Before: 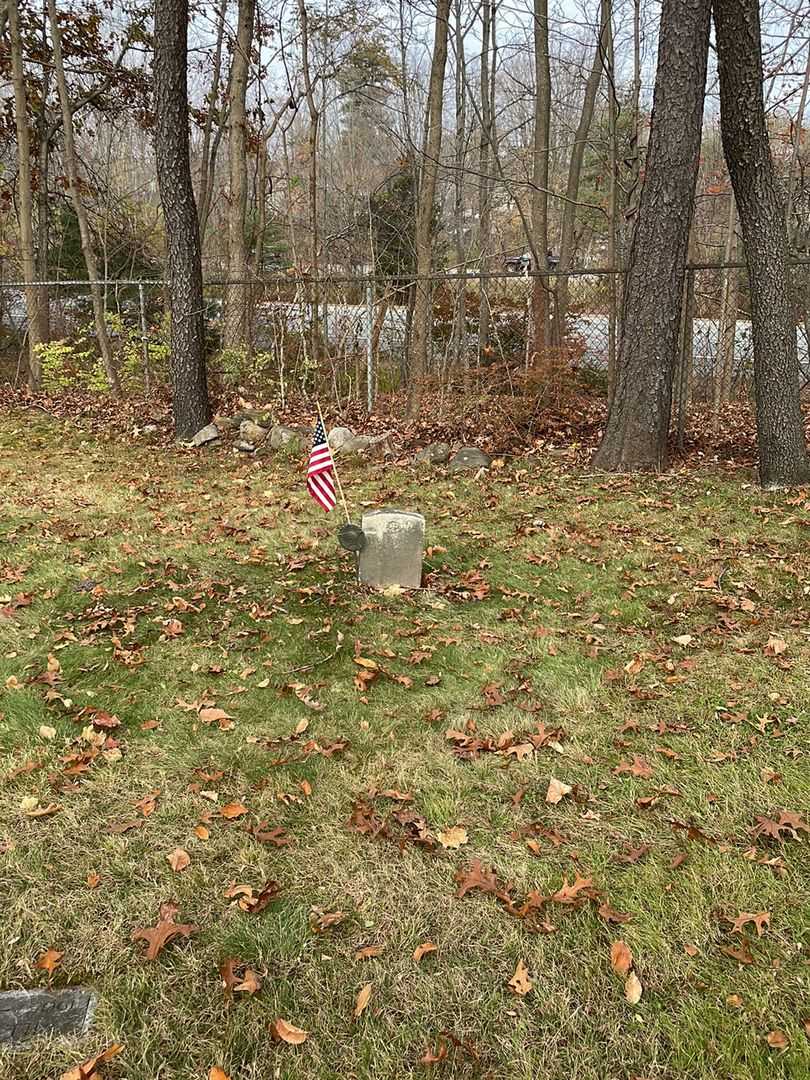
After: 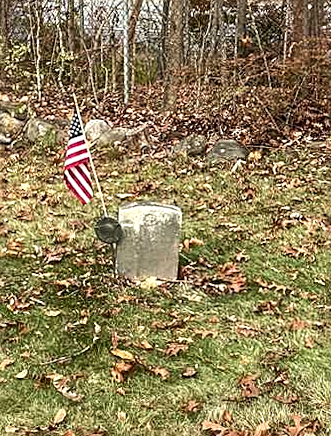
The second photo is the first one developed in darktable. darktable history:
local contrast: on, module defaults
sharpen: on, module defaults
tone equalizer: -8 EV -0.417 EV, -7 EV -0.389 EV, -6 EV -0.333 EV, -5 EV -0.222 EV, -3 EV 0.222 EV, -2 EV 0.333 EV, -1 EV 0.389 EV, +0 EV 0.417 EV, edges refinement/feathering 500, mask exposure compensation -1.57 EV, preserve details no
rotate and perspective: lens shift (vertical) 0.048, lens shift (horizontal) -0.024, automatic cropping off
crop: left 30%, top 30%, right 30%, bottom 30%
